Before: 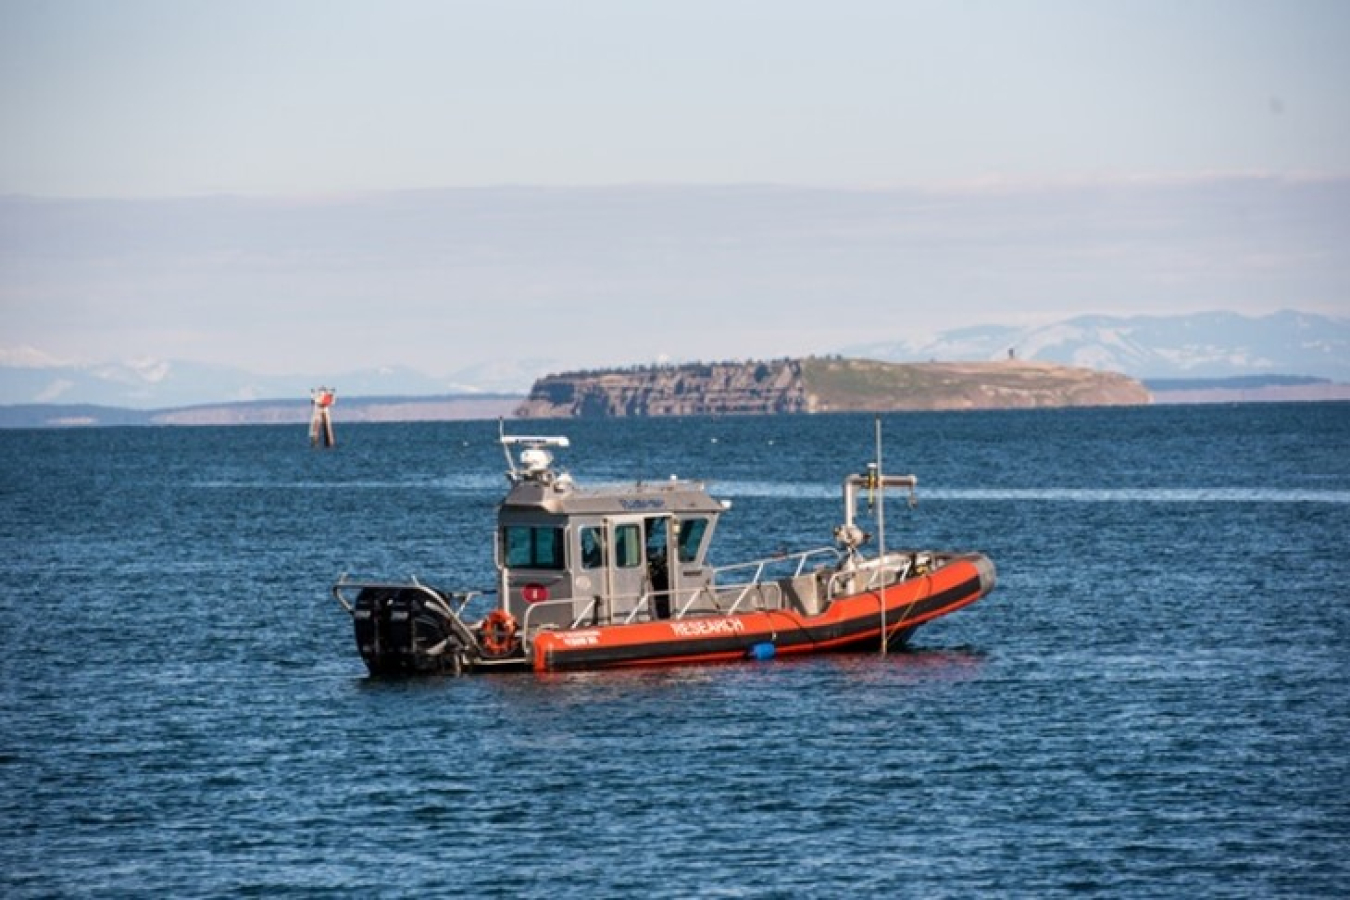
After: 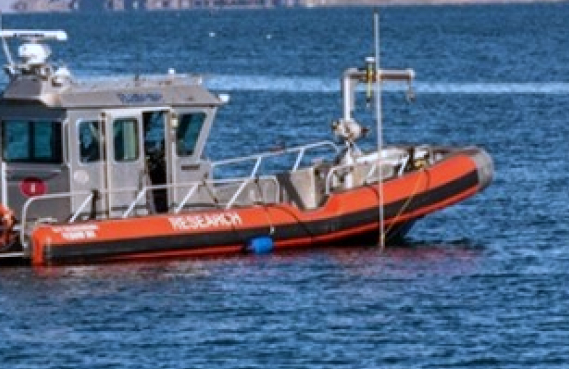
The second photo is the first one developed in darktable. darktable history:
white balance: red 0.931, blue 1.11
tone equalizer: on, module defaults
crop: left 37.221%, top 45.169%, right 20.63%, bottom 13.777%
